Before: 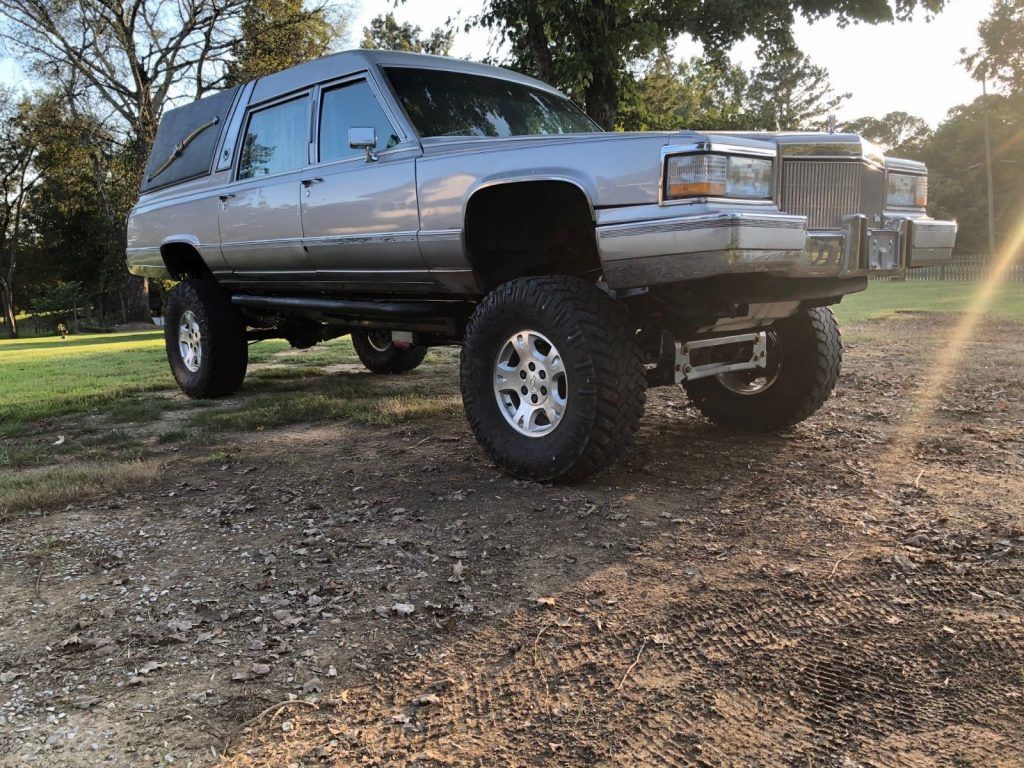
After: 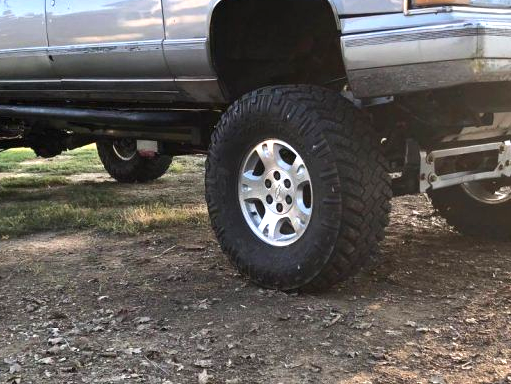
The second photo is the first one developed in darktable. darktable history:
crop: left 25%, top 25%, right 25%, bottom 25%
exposure: black level correction -0.001, exposure 0.9 EV, compensate exposure bias true, compensate highlight preservation false
